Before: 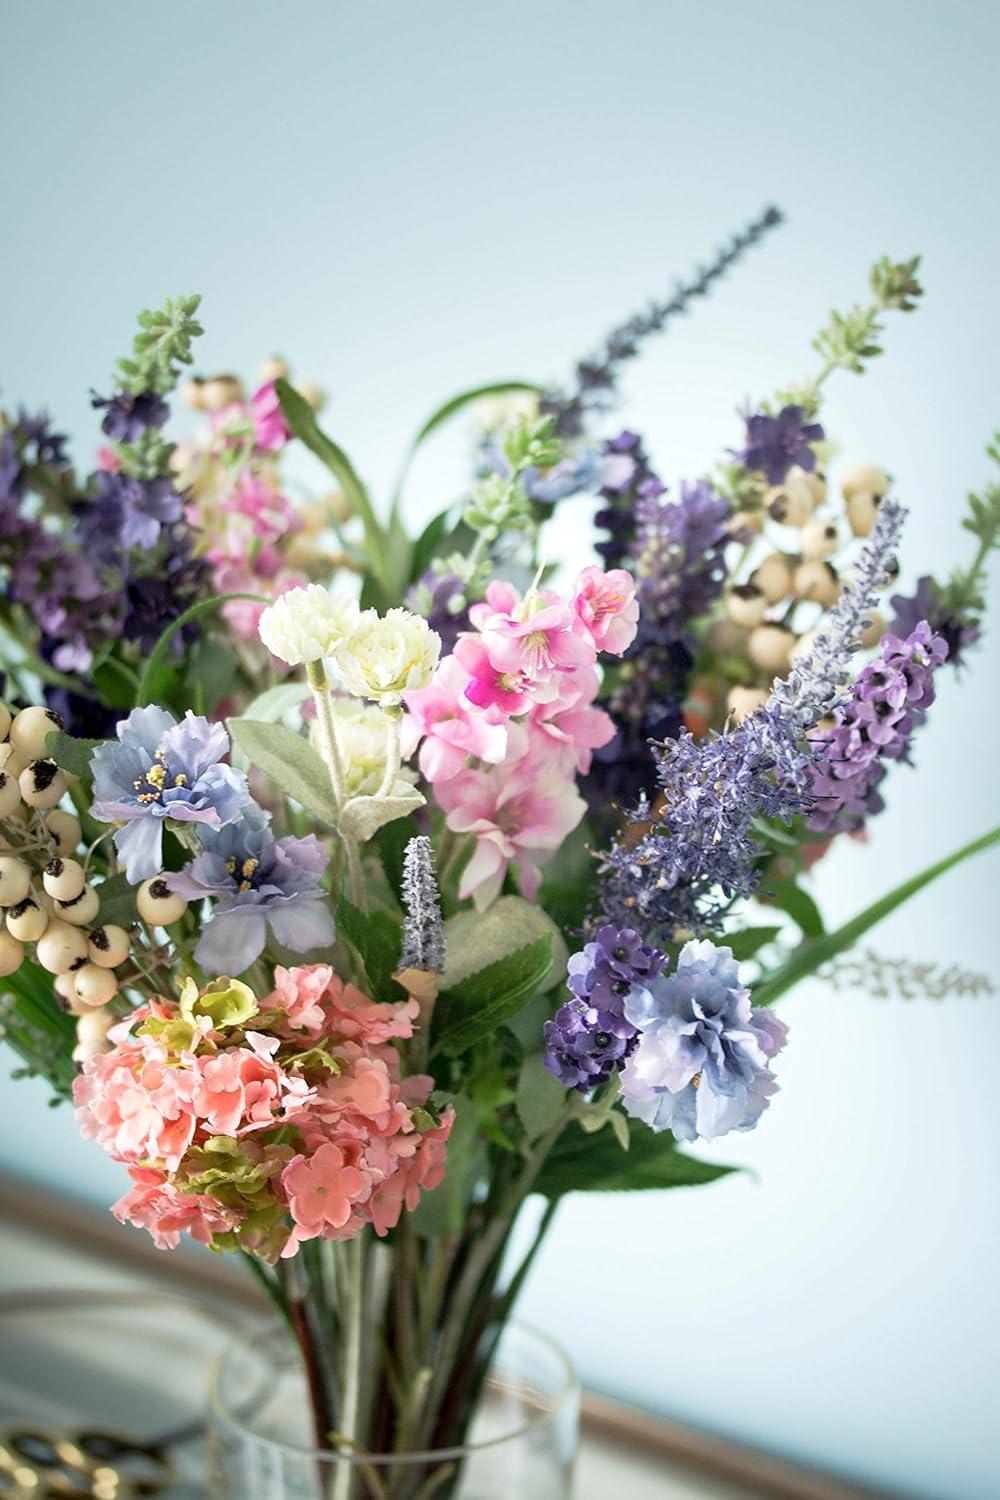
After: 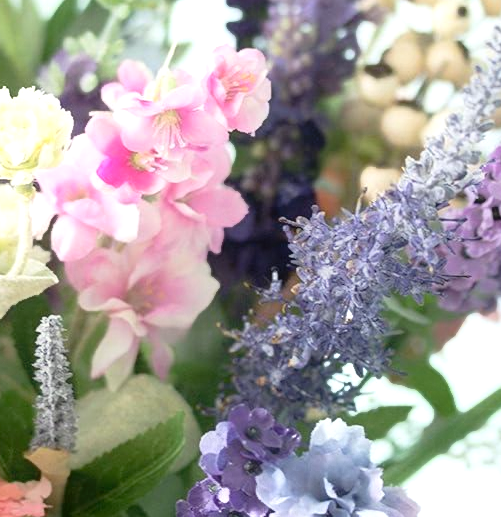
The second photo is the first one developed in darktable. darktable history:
crop: left 36.882%, top 34.786%, right 13.007%, bottom 30.738%
exposure: black level correction 0.003, exposure 0.384 EV, compensate highlight preservation false
contrast equalizer: octaves 7, y [[0.627 ×6], [0.563 ×6], [0 ×6], [0 ×6], [0 ×6]], mix -0.983
local contrast: on, module defaults
